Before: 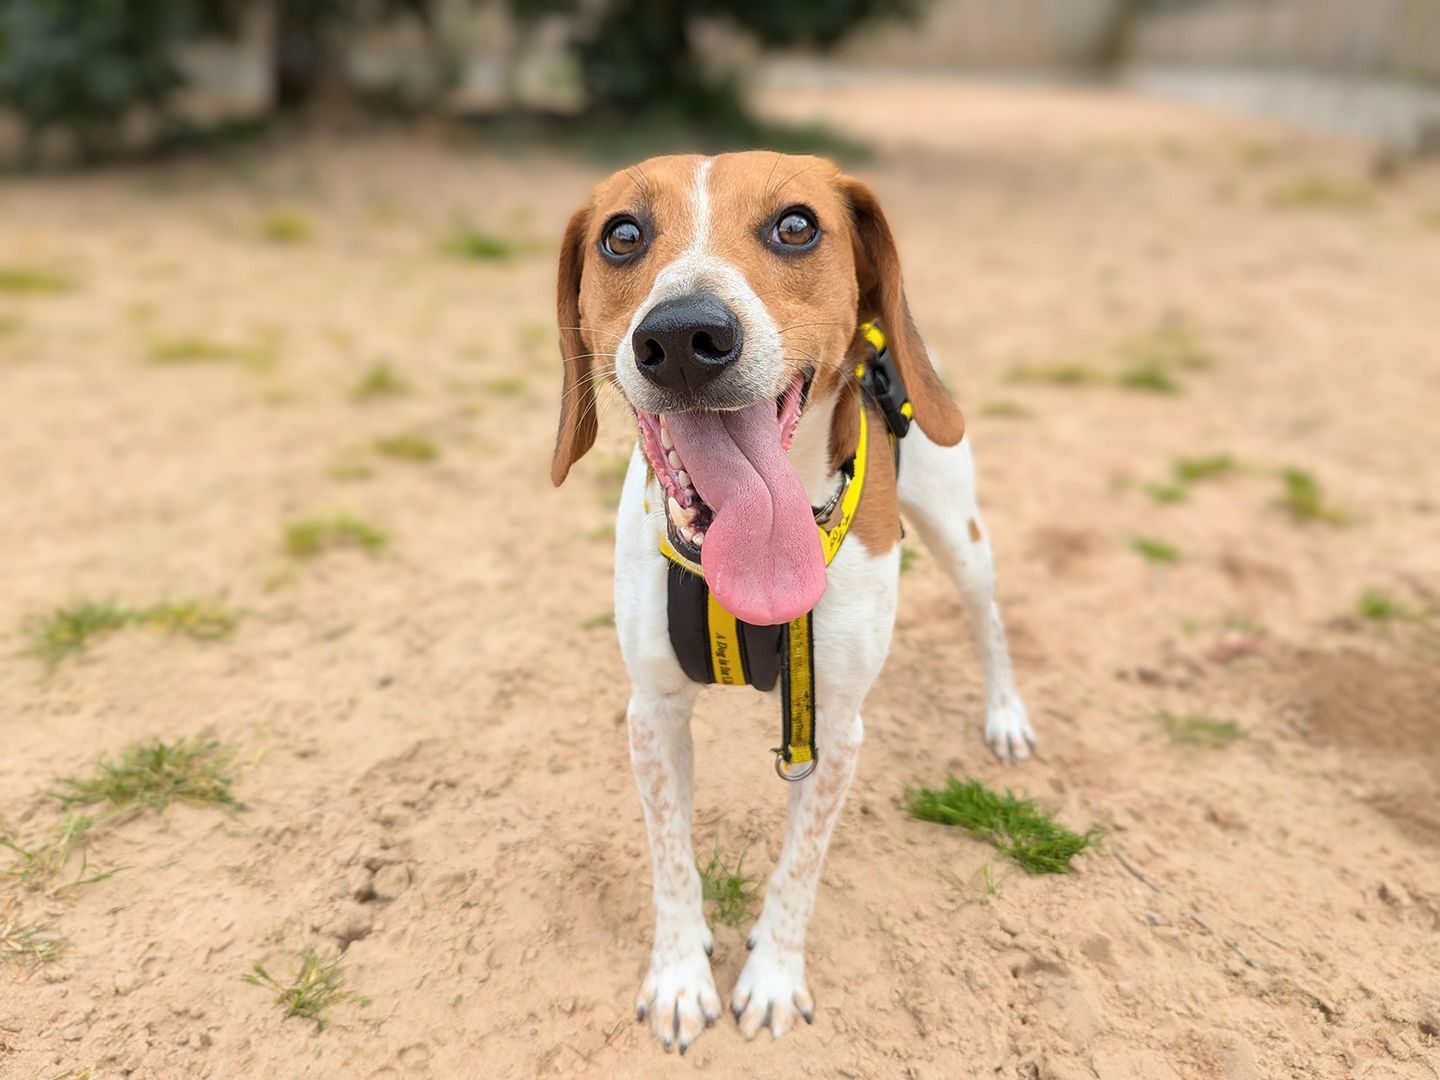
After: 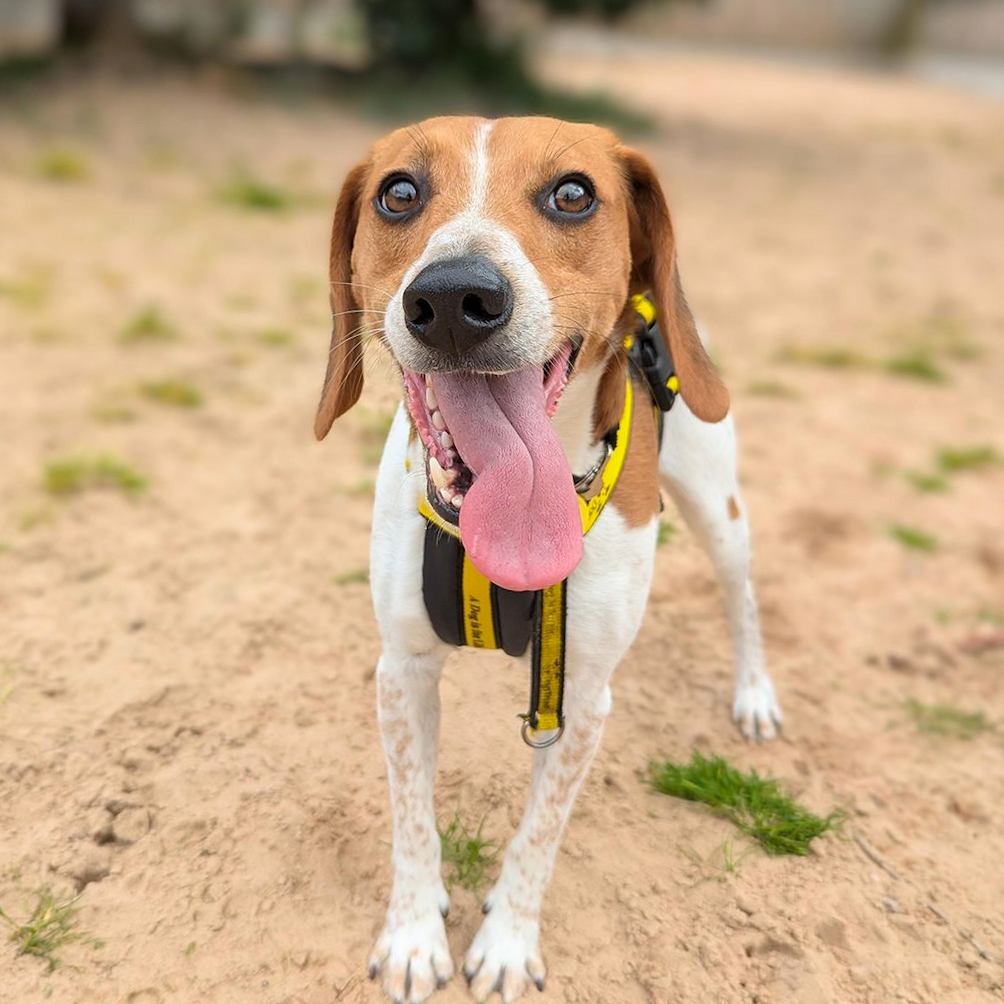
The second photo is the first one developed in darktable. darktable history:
vibrance: on, module defaults
crop and rotate: angle -3.27°, left 14.277%, top 0.028%, right 10.766%, bottom 0.028%
